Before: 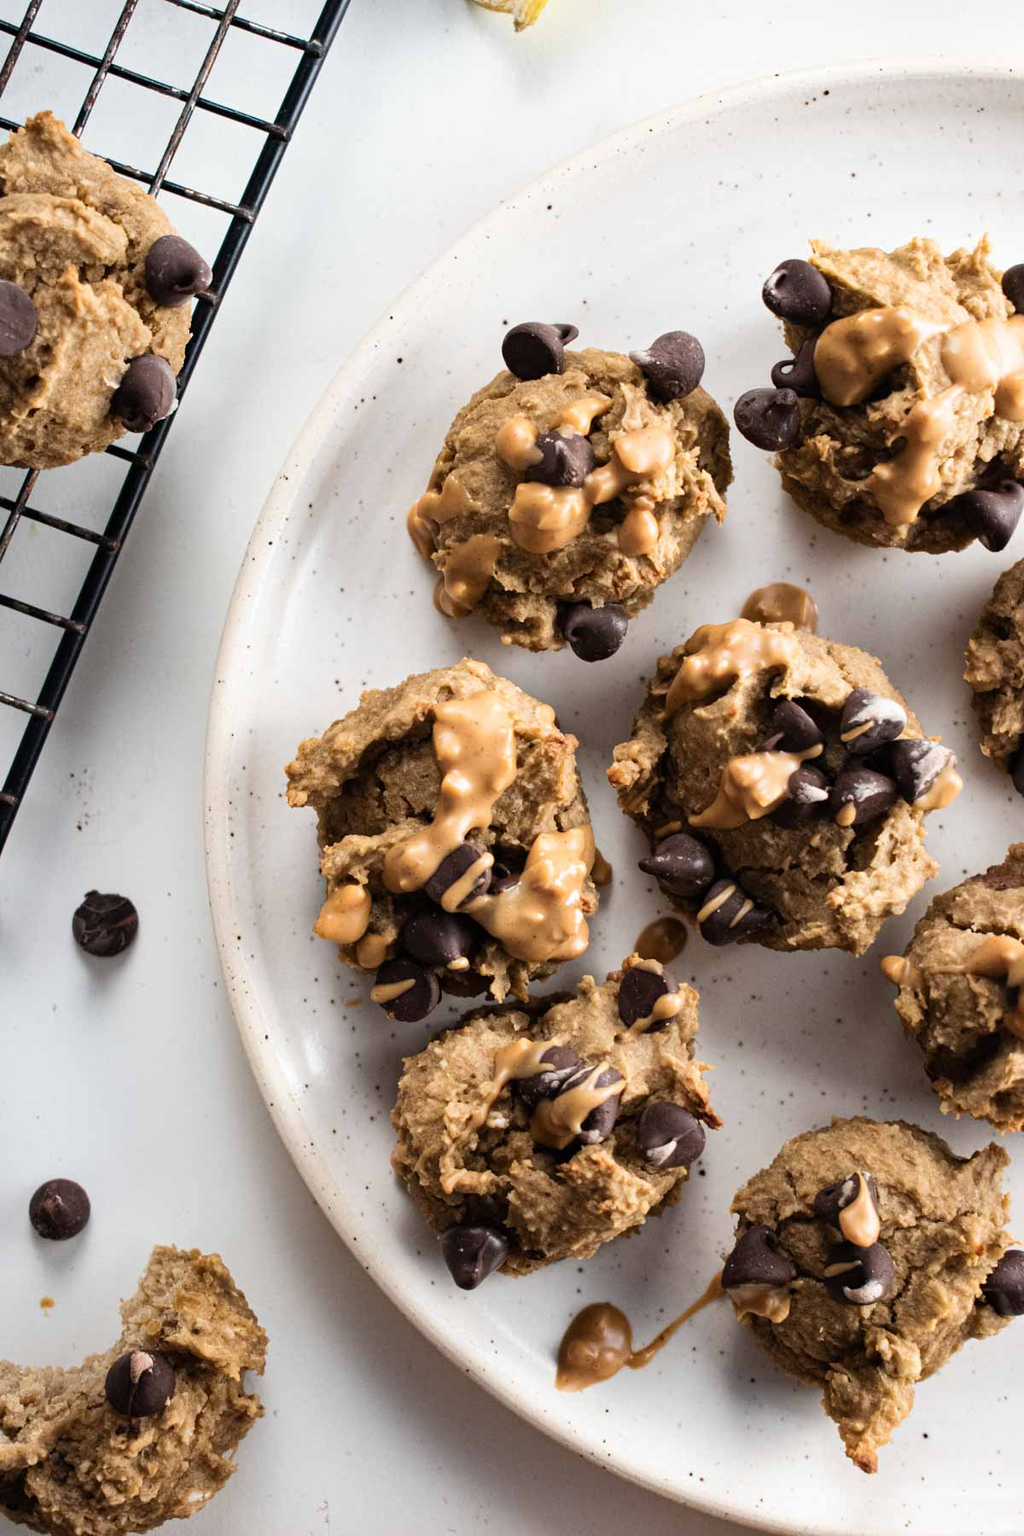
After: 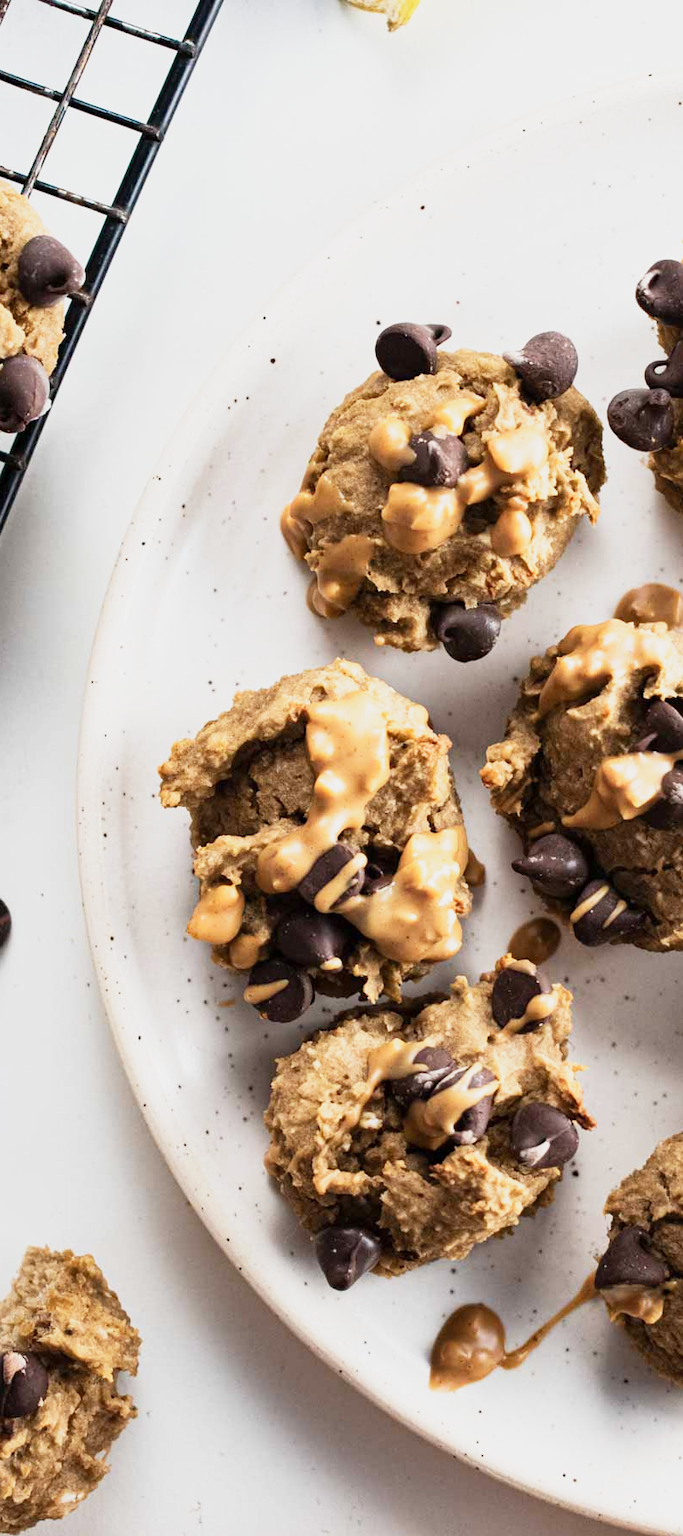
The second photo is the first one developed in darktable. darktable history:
crop and rotate: left 12.467%, right 20.792%
base curve: curves: ch0 [(0, 0) (0.088, 0.125) (0.176, 0.251) (0.354, 0.501) (0.613, 0.749) (1, 0.877)], preserve colors none
